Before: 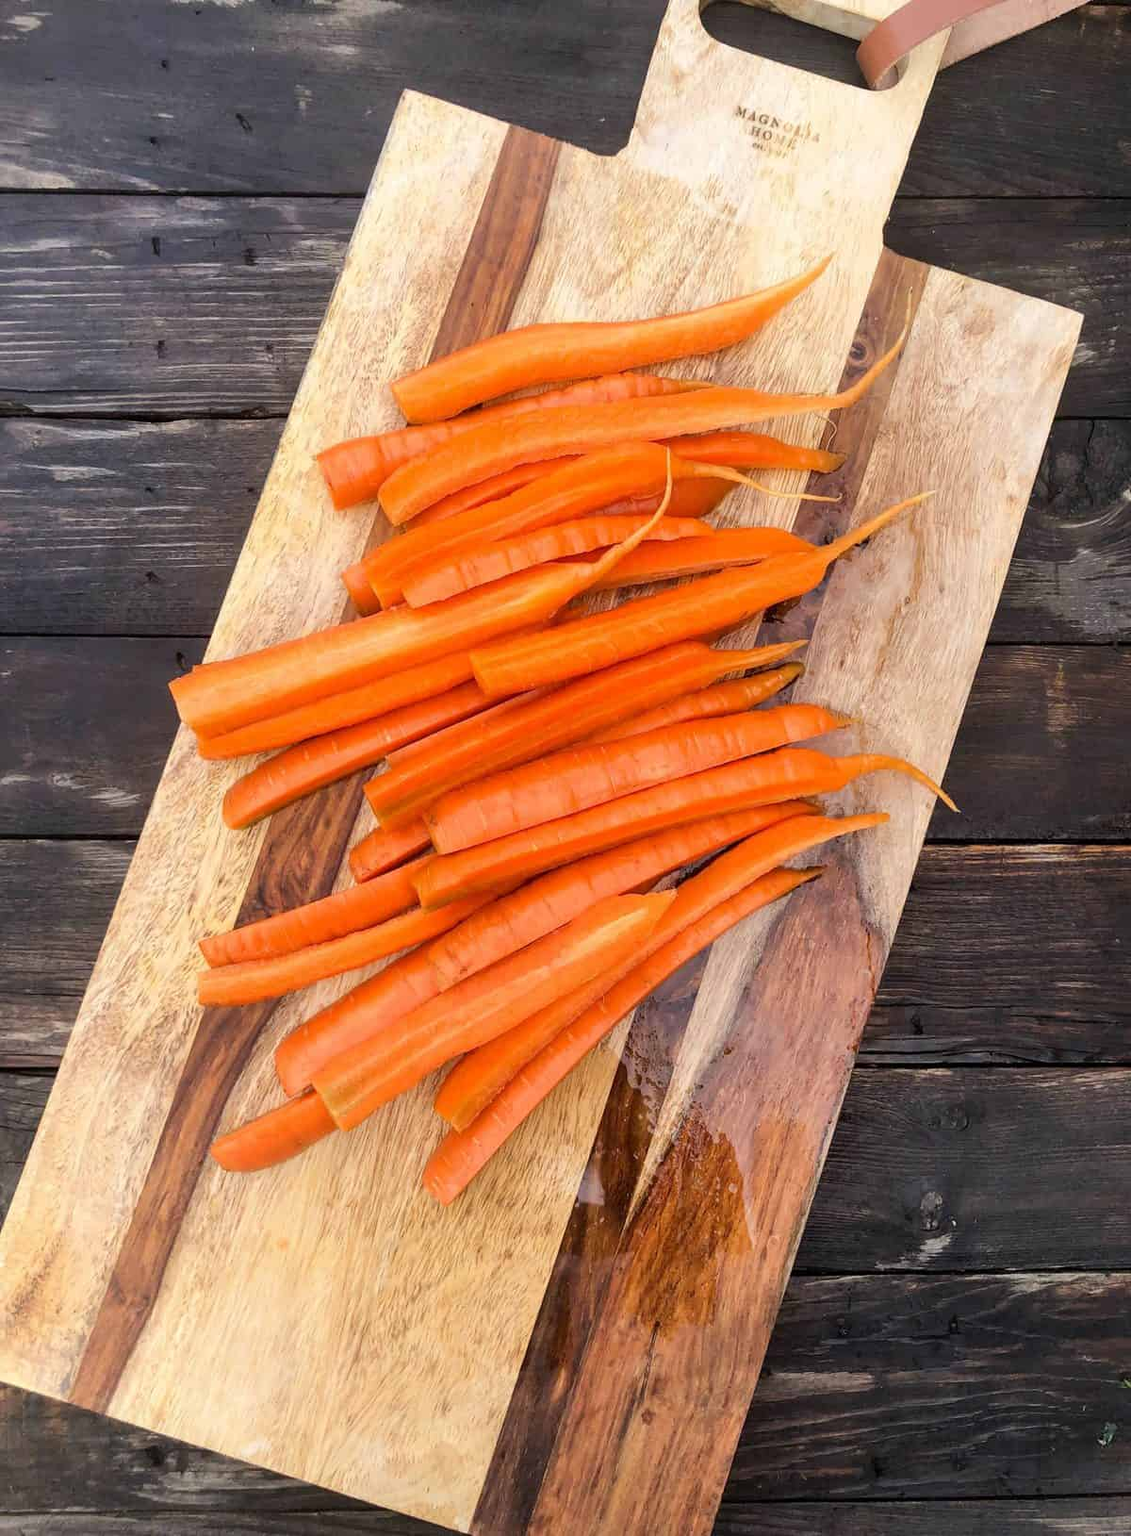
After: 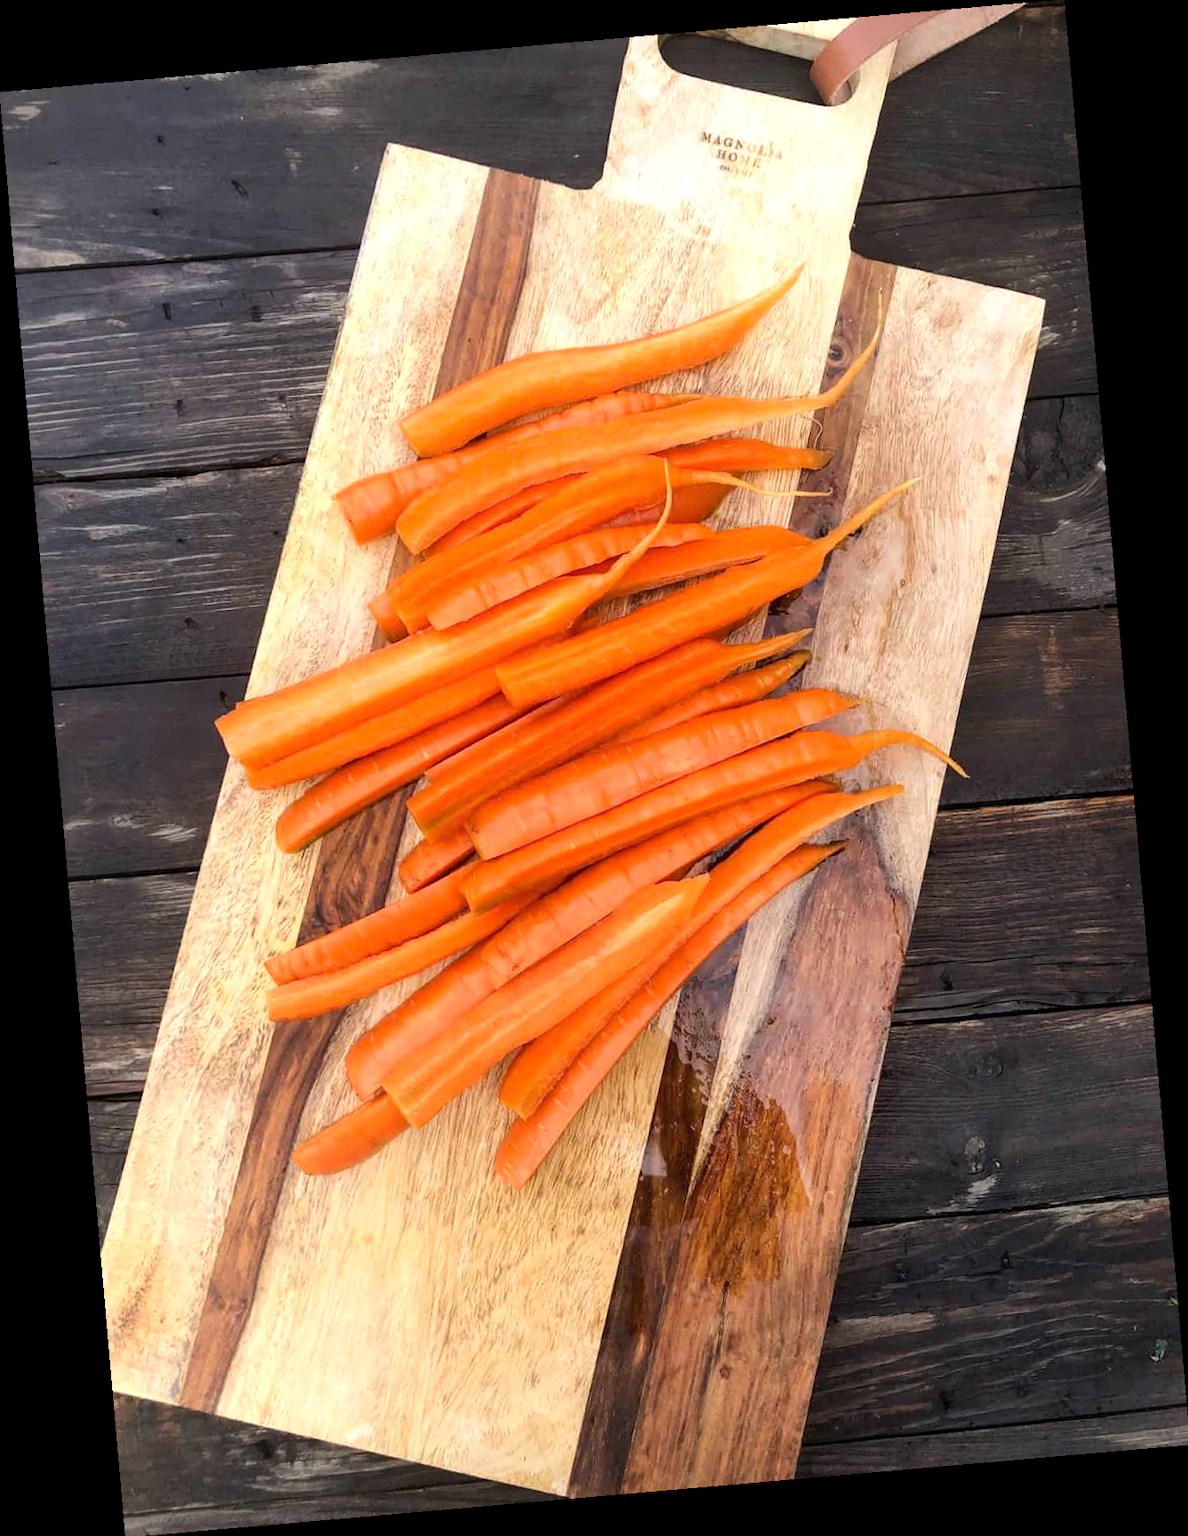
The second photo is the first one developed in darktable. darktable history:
rotate and perspective: rotation -4.98°, automatic cropping off
tone equalizer: -8 EV -0.001 EV, -7 EV 0.001 EV, -6 EV -0.002 EV, -5 EV -0.003 EV, -4 EV -0.062 EV, -3 EV -0.222 EV, -2 EV -0.267 EV, -1 EV 0.105 EV, +0 EV 0.303 EV
